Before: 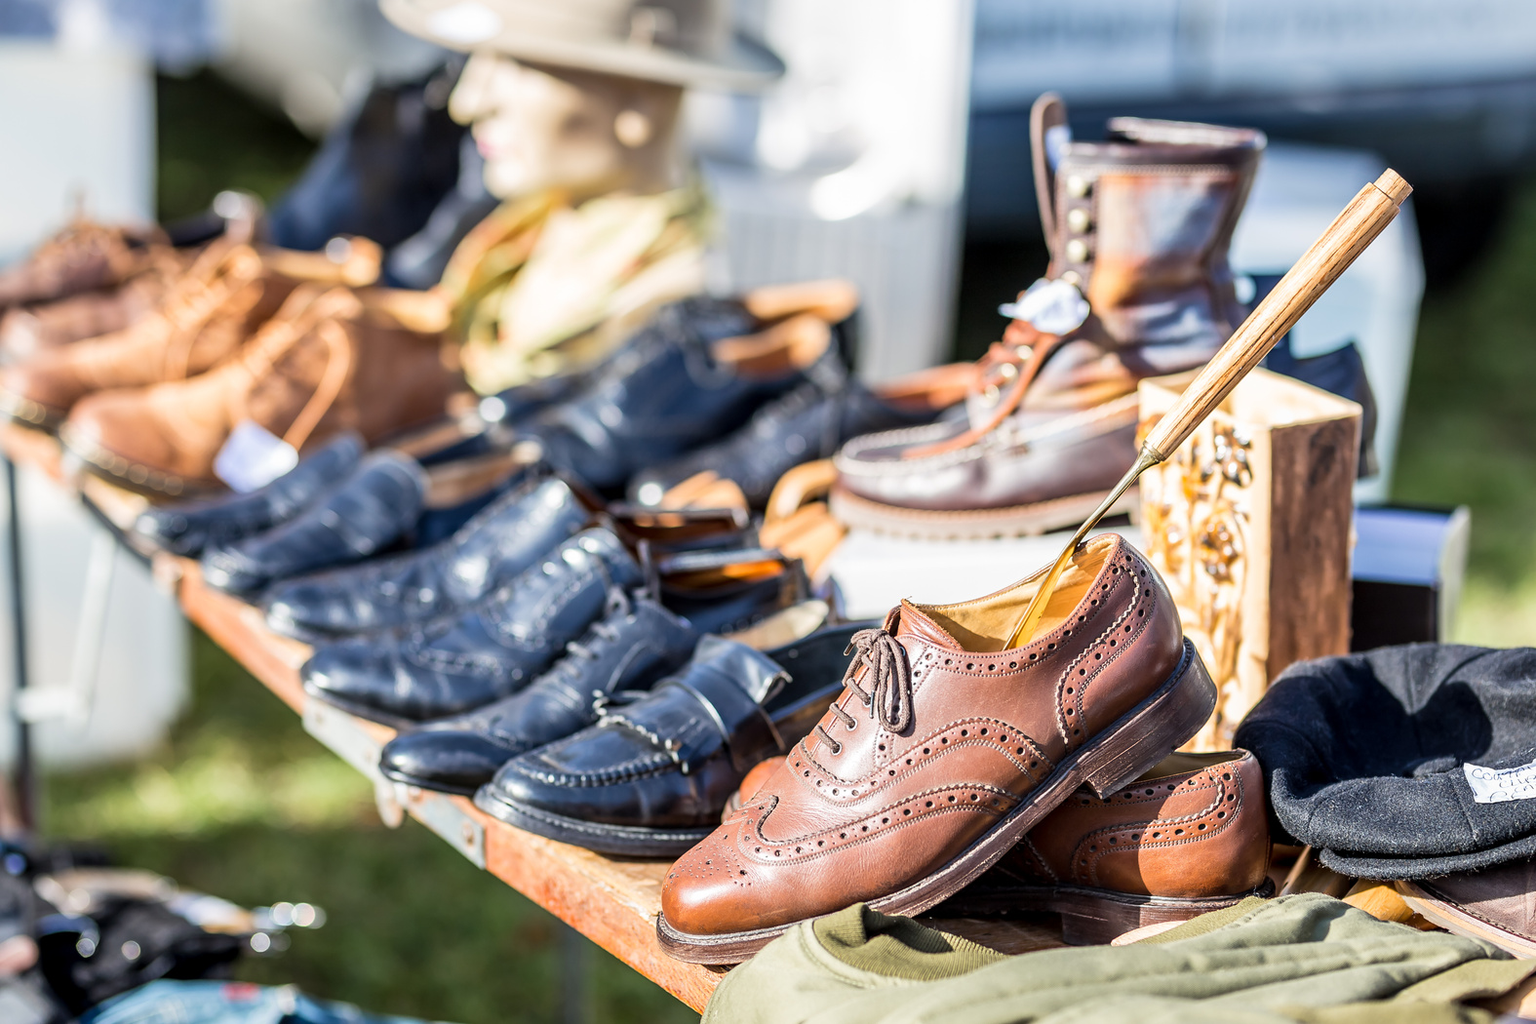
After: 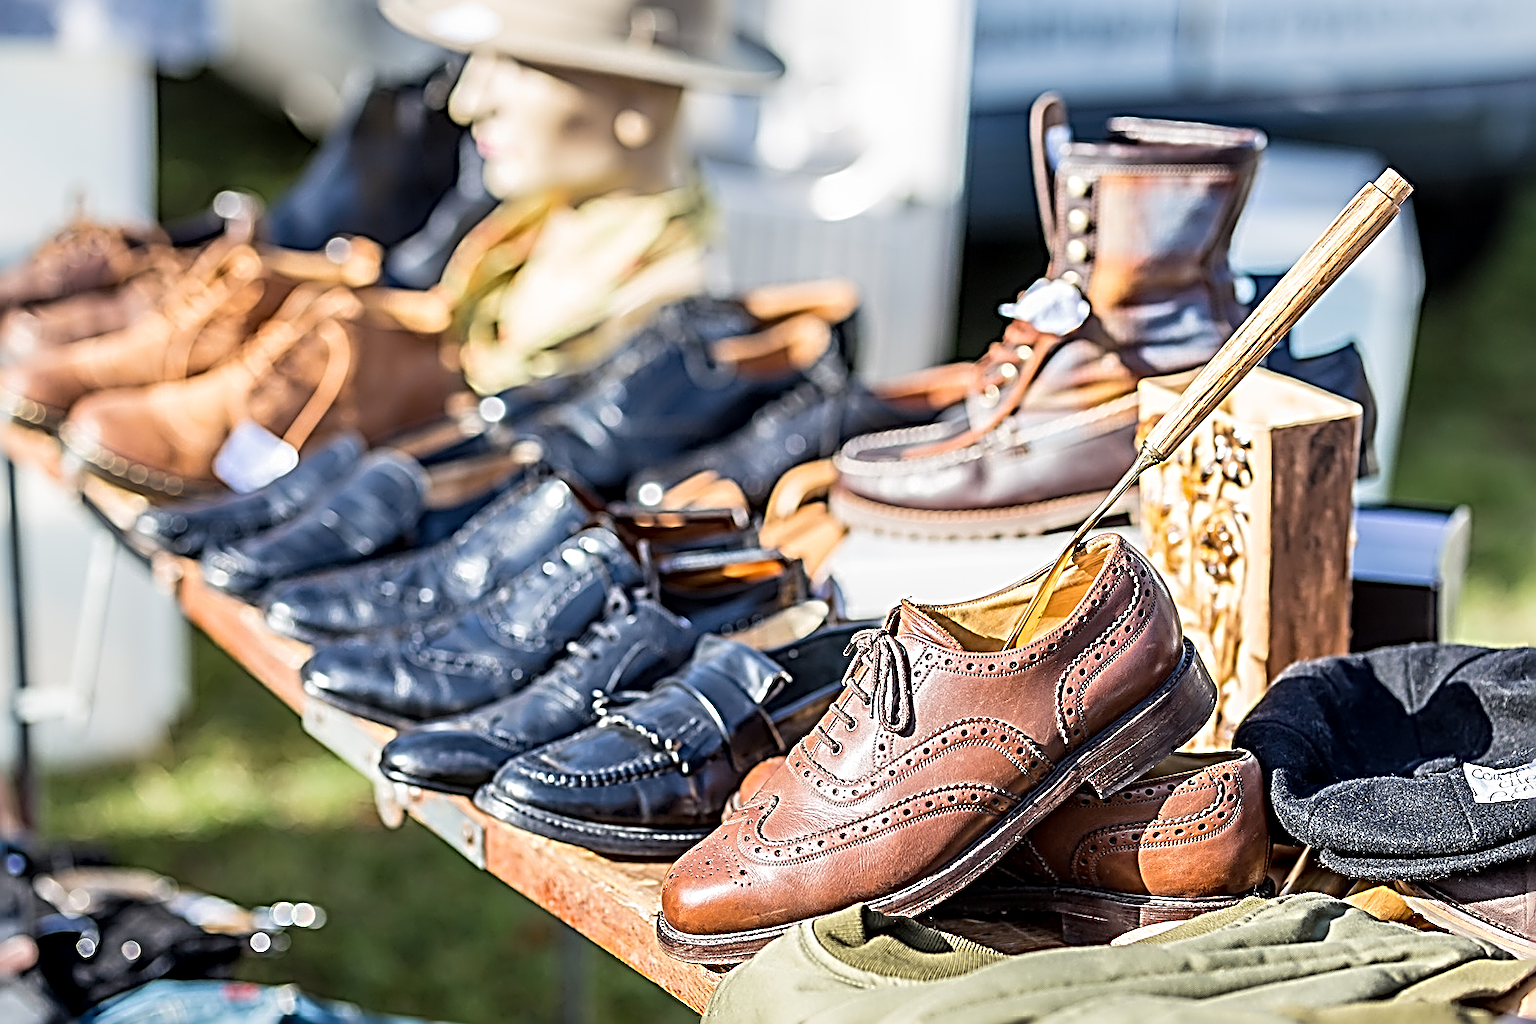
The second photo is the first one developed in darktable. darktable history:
sharpen: radius 3.158, amount 1.731
